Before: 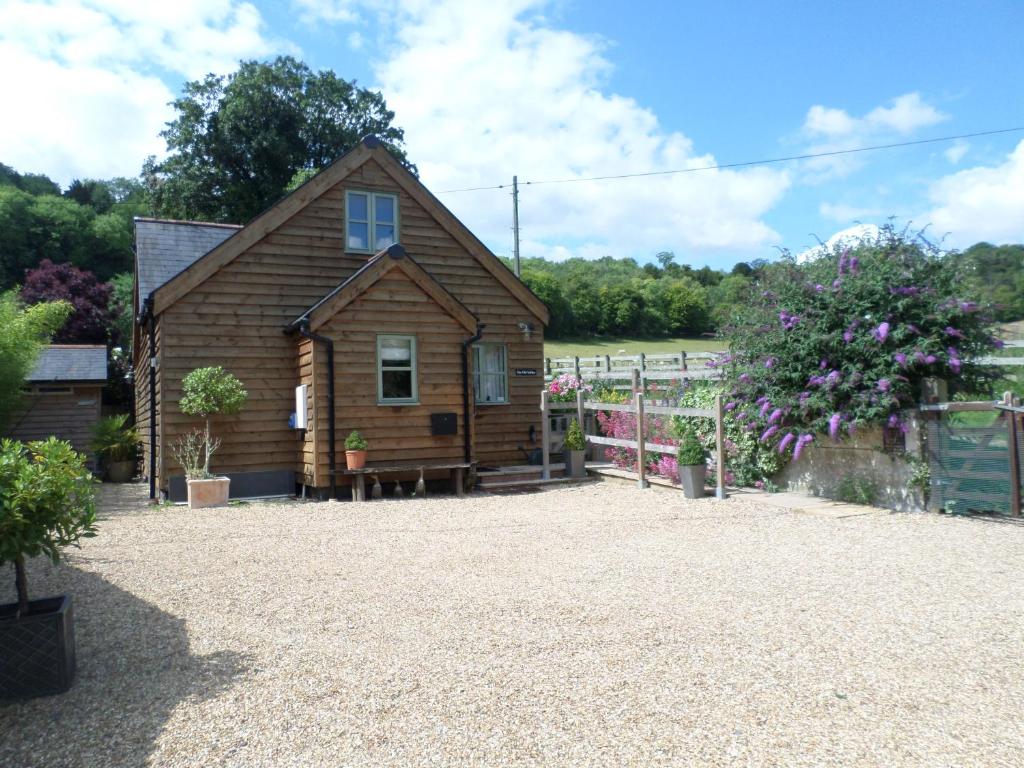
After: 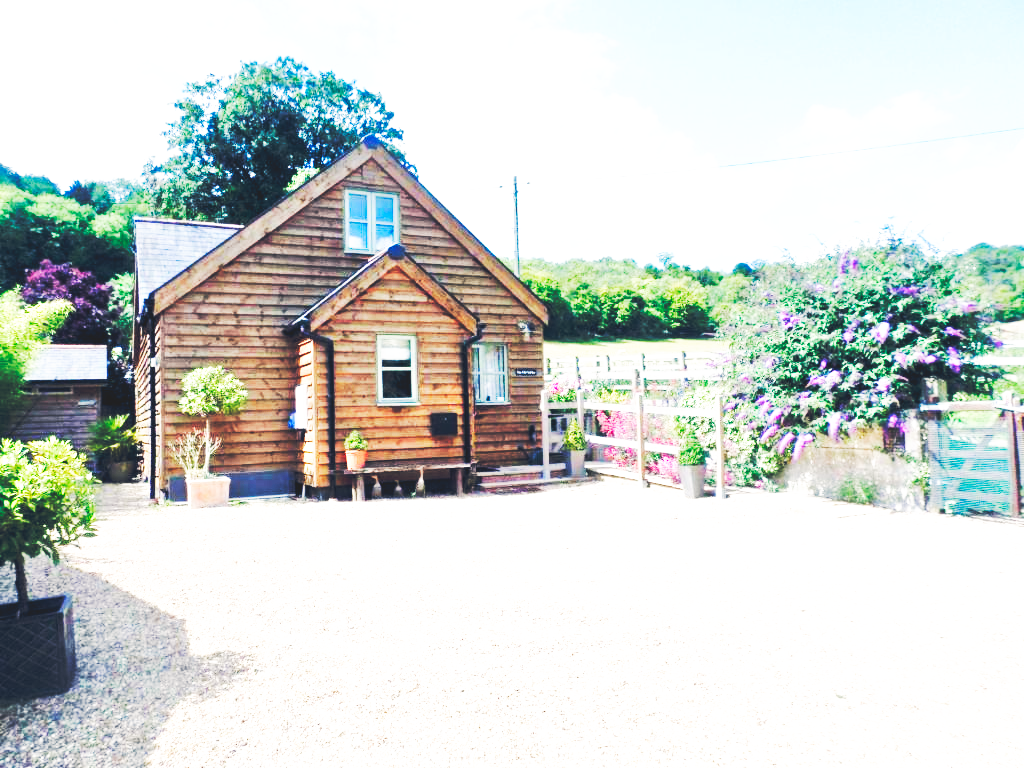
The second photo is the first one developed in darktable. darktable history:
tone equalizer: -7 EV 0.15 EV, -6 EV 0.6 EV, -5 EV 1.15 EV, -4 EV 1.33 EV, -3 EV 1.15 EV, -2 EV 0.6 EV, -1 EV 0.15 EV, mask exposure compensation -0.5 EV
base curve: curves: ch0 [(0, 0.015) (0.085, 0.116) (0.134, 0.298) (0.19, 0.545) (0.296, 0.764) (0.599, 0.982) (1, 1)], preserve colors none
color balance rgb: highlights gain › chroma 2.94%, highlights gain › hue 60.57°, global offset › chroma 0.25%, global offset › hue 256.52°, perceptual saturation grading › global saturation 20%, perceptual saturation grading › highlights -50%, perceptual saturation grading › shadows 30%, contrast 15%
